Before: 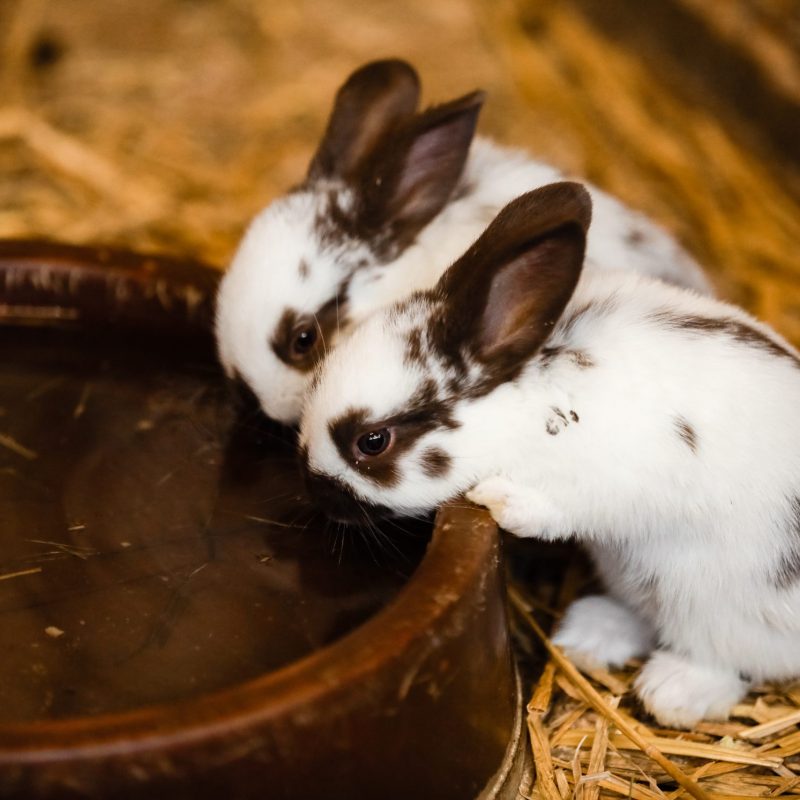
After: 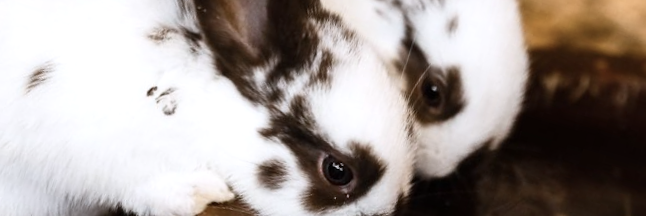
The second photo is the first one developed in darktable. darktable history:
white balance: red 0.984, blue 1.059
contrast brightness saturation: contrast 0.1, saturation -0.3
crop and rotate: angle 16.12°, top 30.835%, bottom 35.653%
shadows and highlights: shadows -12.5, white point adjustment 4, highlights 28.33
